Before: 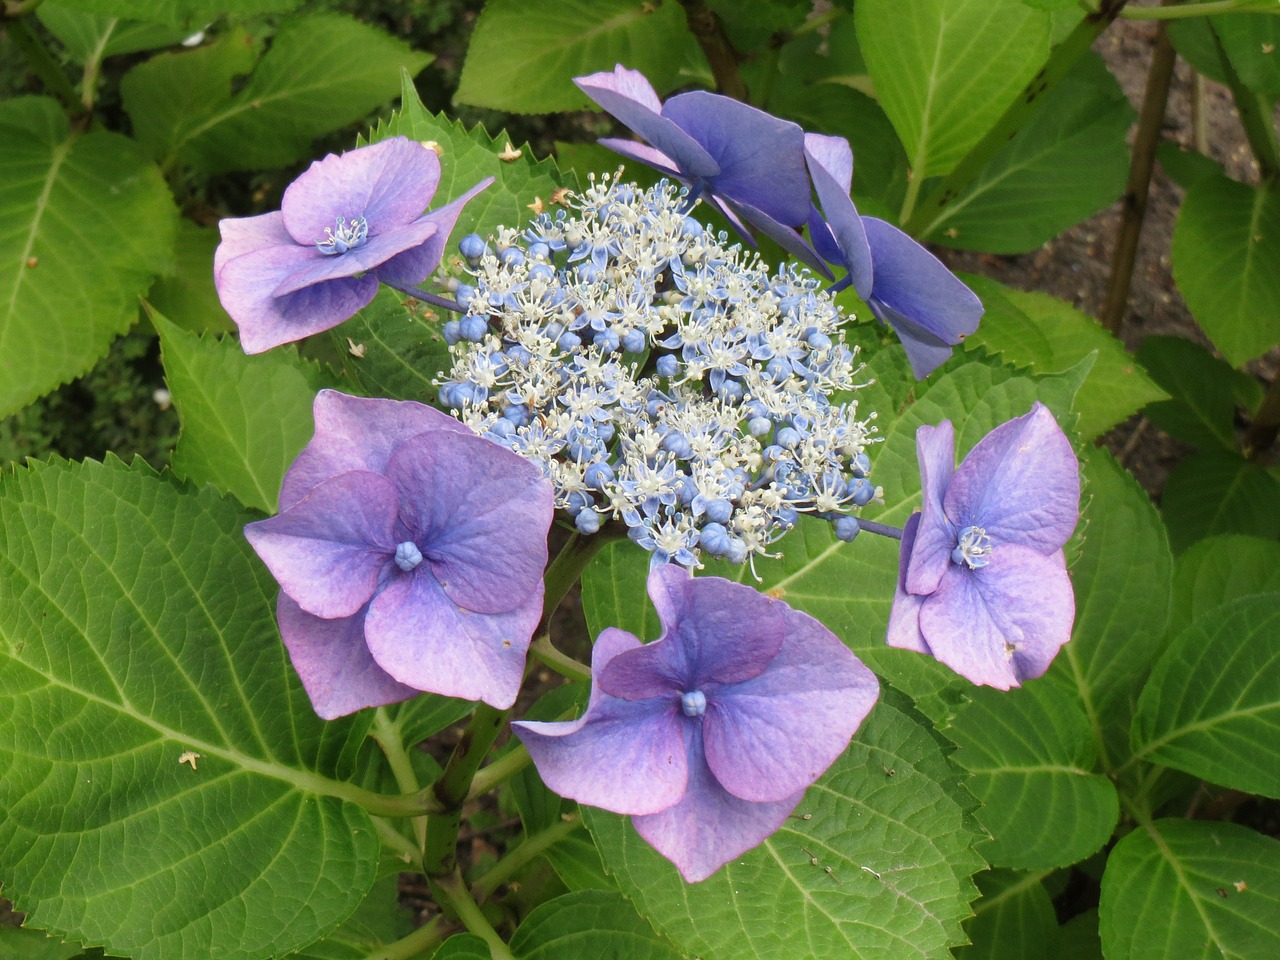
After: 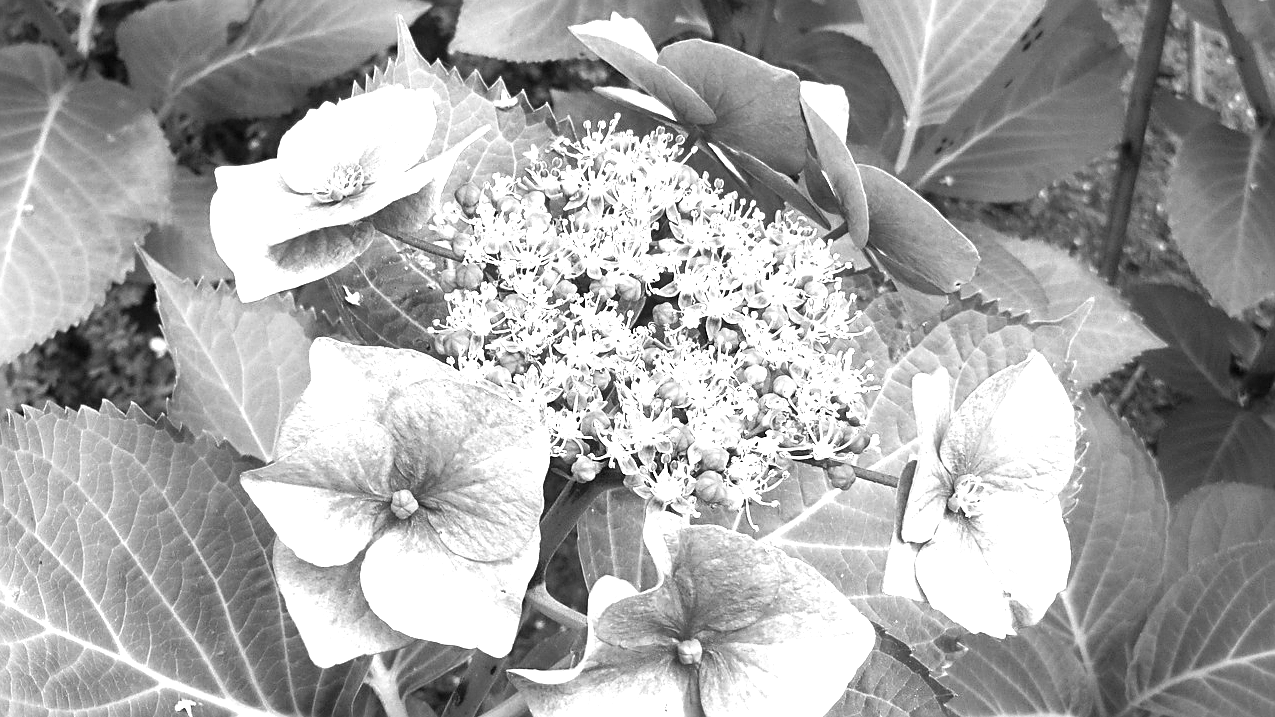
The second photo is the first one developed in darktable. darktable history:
crop: left 0.326%, top 5.482%, bottom 19.812%
sharpen: on, module defaults
exposure: black level correction 0, exposure 1.102 EV, compensate highlight preservation false
tone equalizer: -8 EV -0.397 EV, -7 EV -0.424 EV, -6 EV -0.298 EV, -5 EV -0.239 EV, -3 EV 0.226 EV, -2 EV 0.329 EV, -1 EV 0.404 EV, +0 EV 0.427 EV
shadows and highlights: shadows 36.41, highlights -27.11, soften with gaussian
levels: levels [0.026, 0.507, 0.987]
color zones: curves: ch0 [(0.002, 0.593) (0.143, 0.417) (0.285, 0.541) (0.455, 0.289) (0.608, 0.327) (0.727, 0.283) (0.869, 0.571) (1, 0.603)]; ch1 [(0, 0) (0.143, 0) (0.286, 0) (0.429, 0) (0.571, 0) (0.714, 0) (0.857, 0)]
